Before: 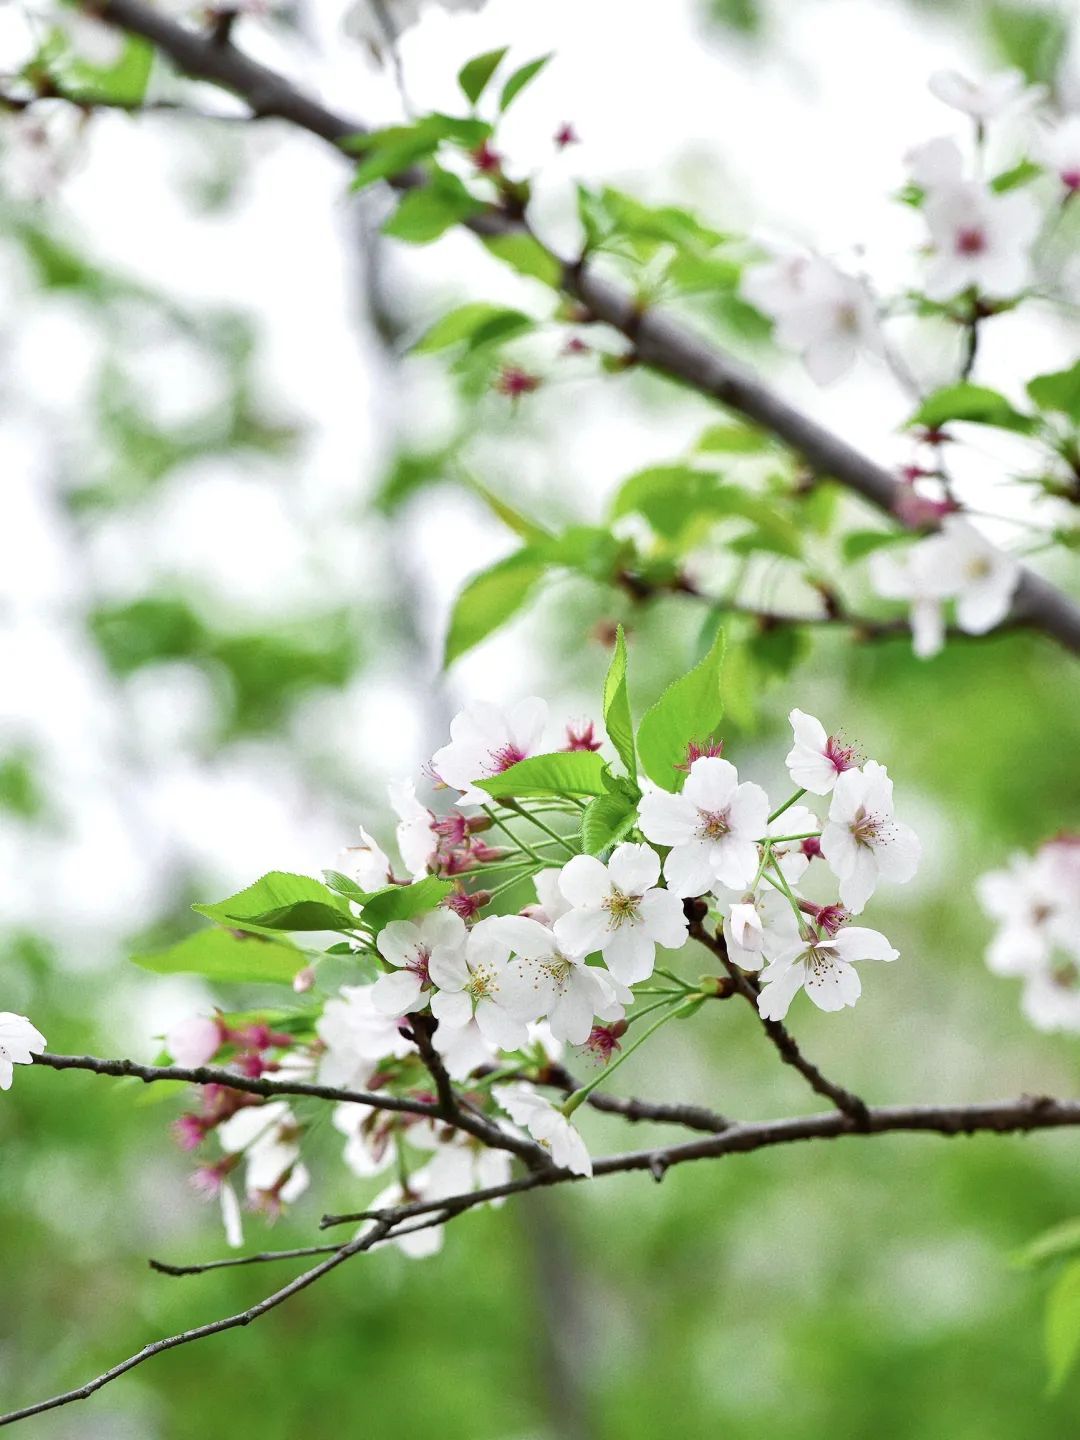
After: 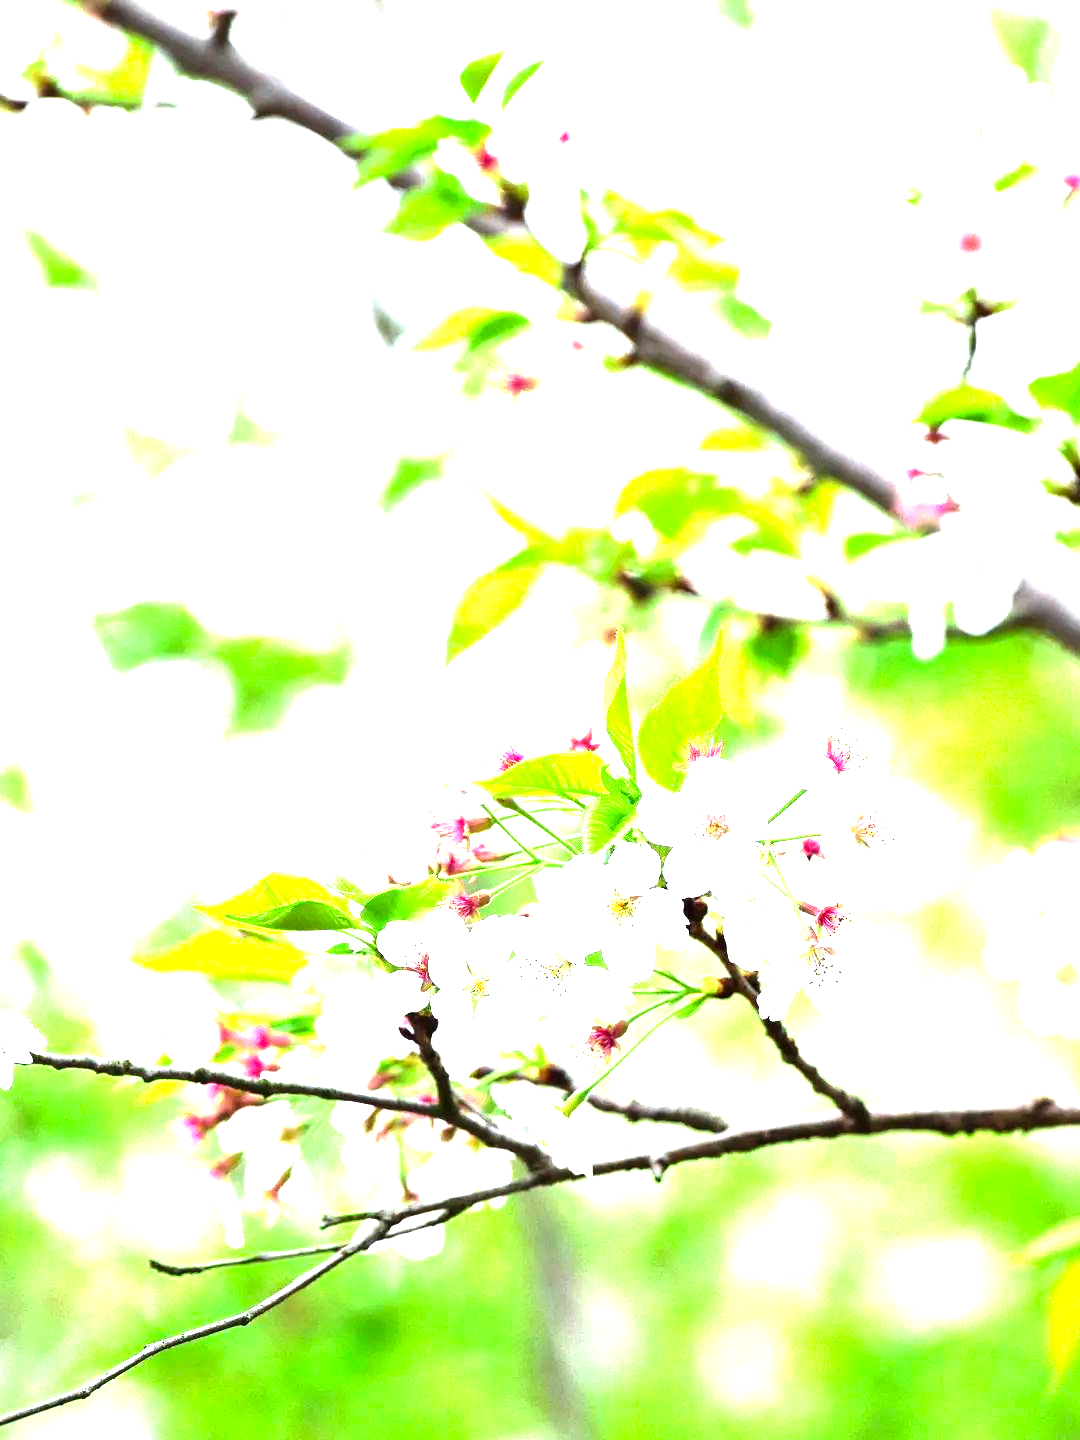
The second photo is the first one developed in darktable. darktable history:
tone equalizer: -8 EV -0.712 EV, -7 EV -0.724 EV, -6 EV -0.628 EV, -5 EV -0.408 EV, -3 EV 0.374 EV, -2 EV 0.6 EV, -1 EV 0.688 EV, +0 EV 0.732 EV, edges refinement/feathering 500, mask exposure compensation -1.57 EV, preserve details no
exposure: black level correction 0, exposure 1.617 EV, compensate highlight preservation false
